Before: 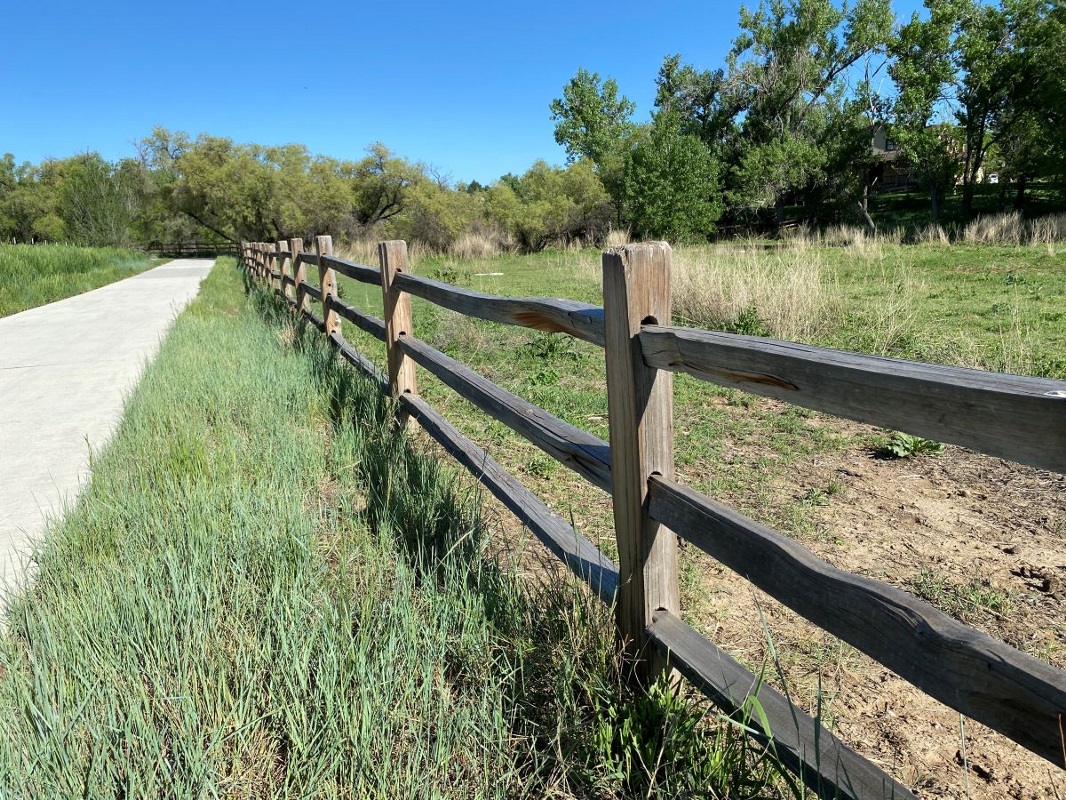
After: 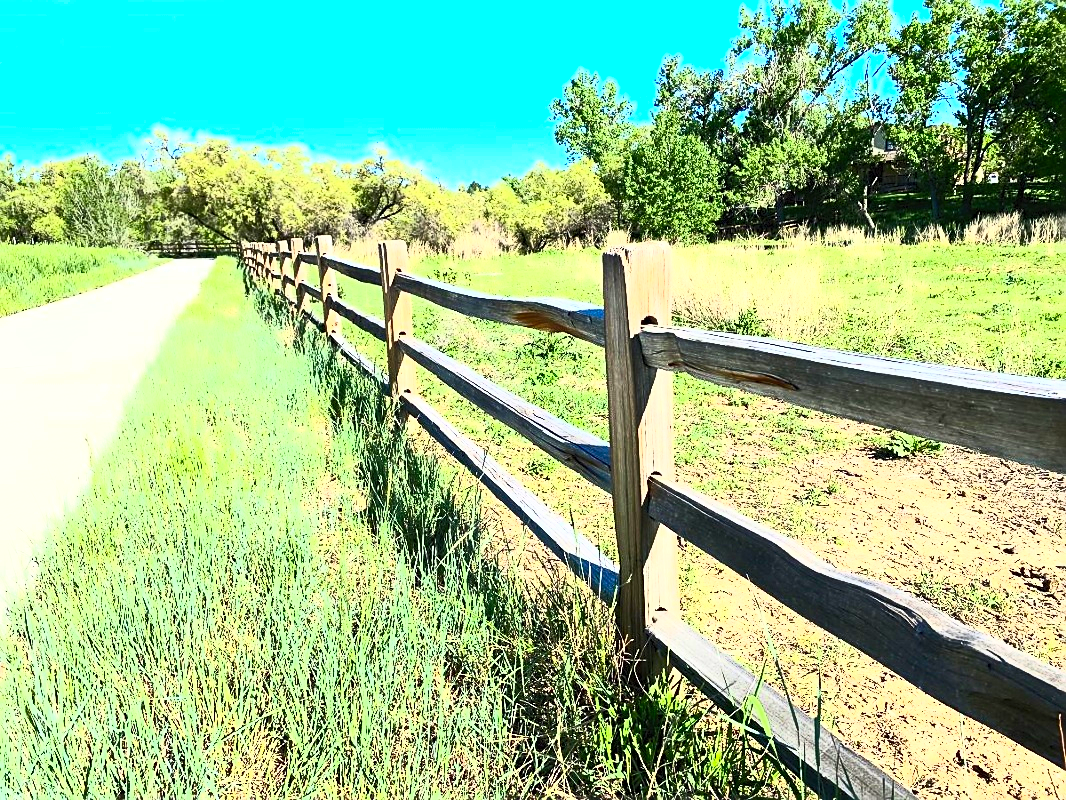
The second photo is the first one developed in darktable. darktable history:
sharpen: on, module defaults
contrast brightness saturation: contrast 0.821, brightness 0.602, saturation 0.573
exposure: black level correction 0, exposure 0.697 EV, compensate highlight preservation false
